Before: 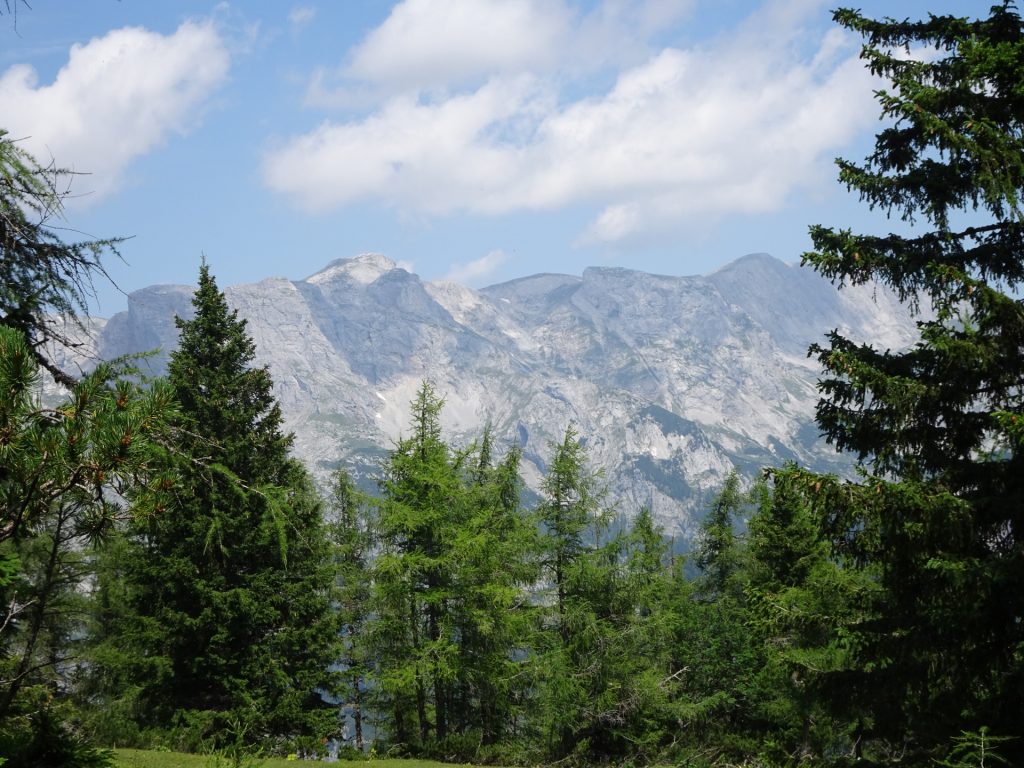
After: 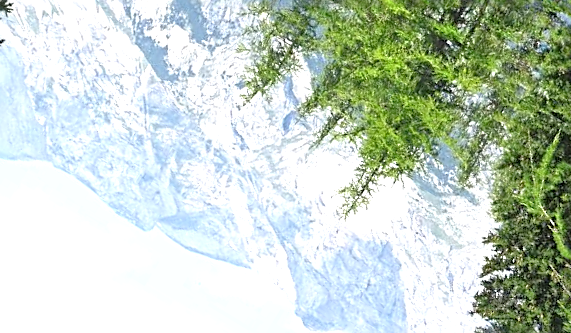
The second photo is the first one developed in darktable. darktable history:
tone equalizer: -7 EV 0.145 EV, -6 EV 0.569 EV, -5 EV 1.13 EV, -4 EV 1.32 EV, -3 EV 1.12 EV, -2 EV 0.6 EV, -1 EV 0.145 EV
exposure: black level correction 0, exposure 1.2 EV, compensate highlight preservation false
crop and rotate: angle 148.66°, left 9.11%, top 15.665%, right 4.463%, bottom 17.161%
sharpen: radius 2.668, amount 0.661
